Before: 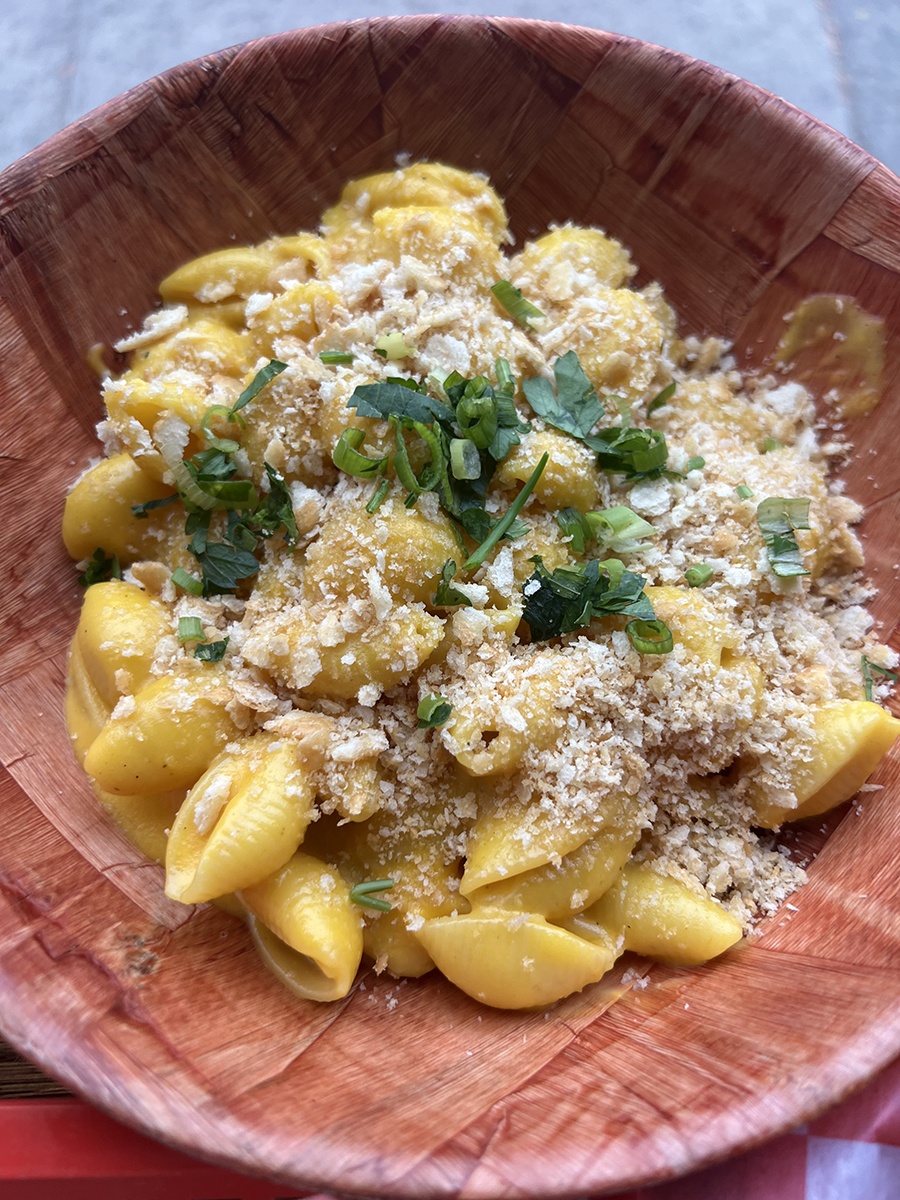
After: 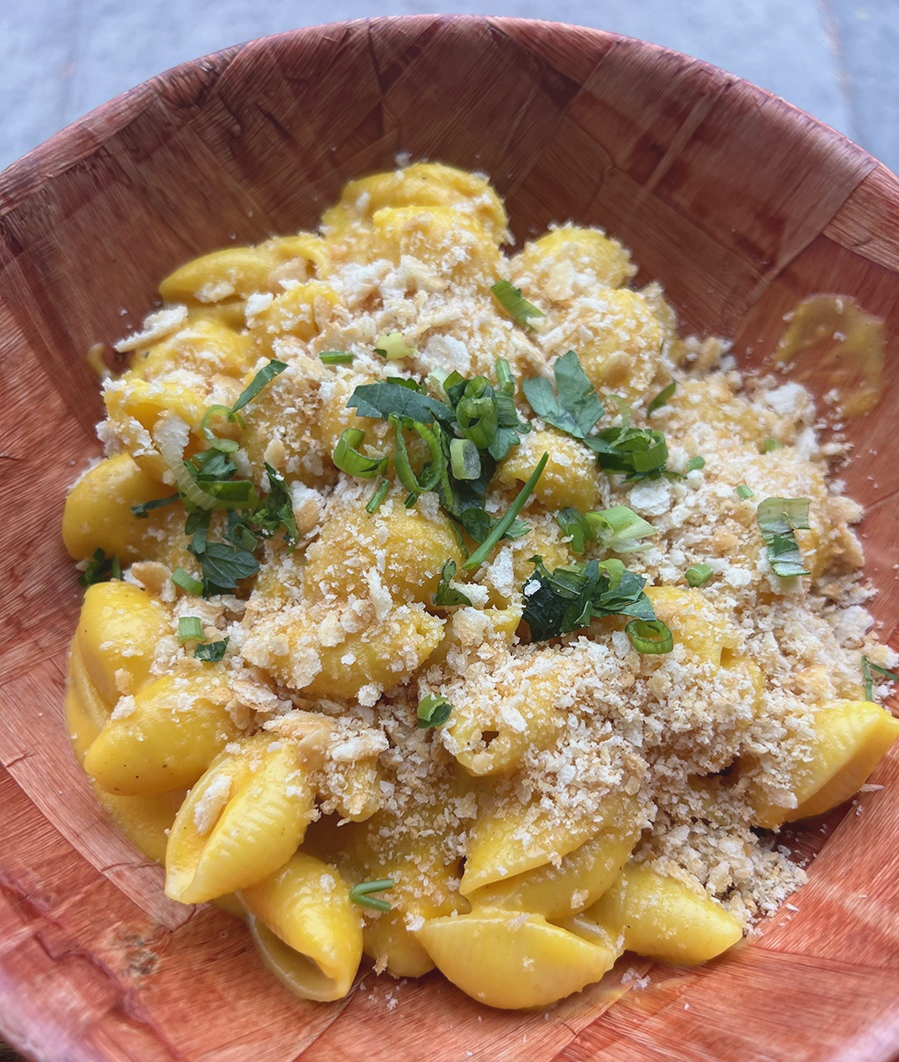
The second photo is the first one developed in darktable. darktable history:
contrast brightness saturation: contrast -0.1, brightness 0.05, saturation 0.08
crop and rotate: top 0%, bottom 11.49%
